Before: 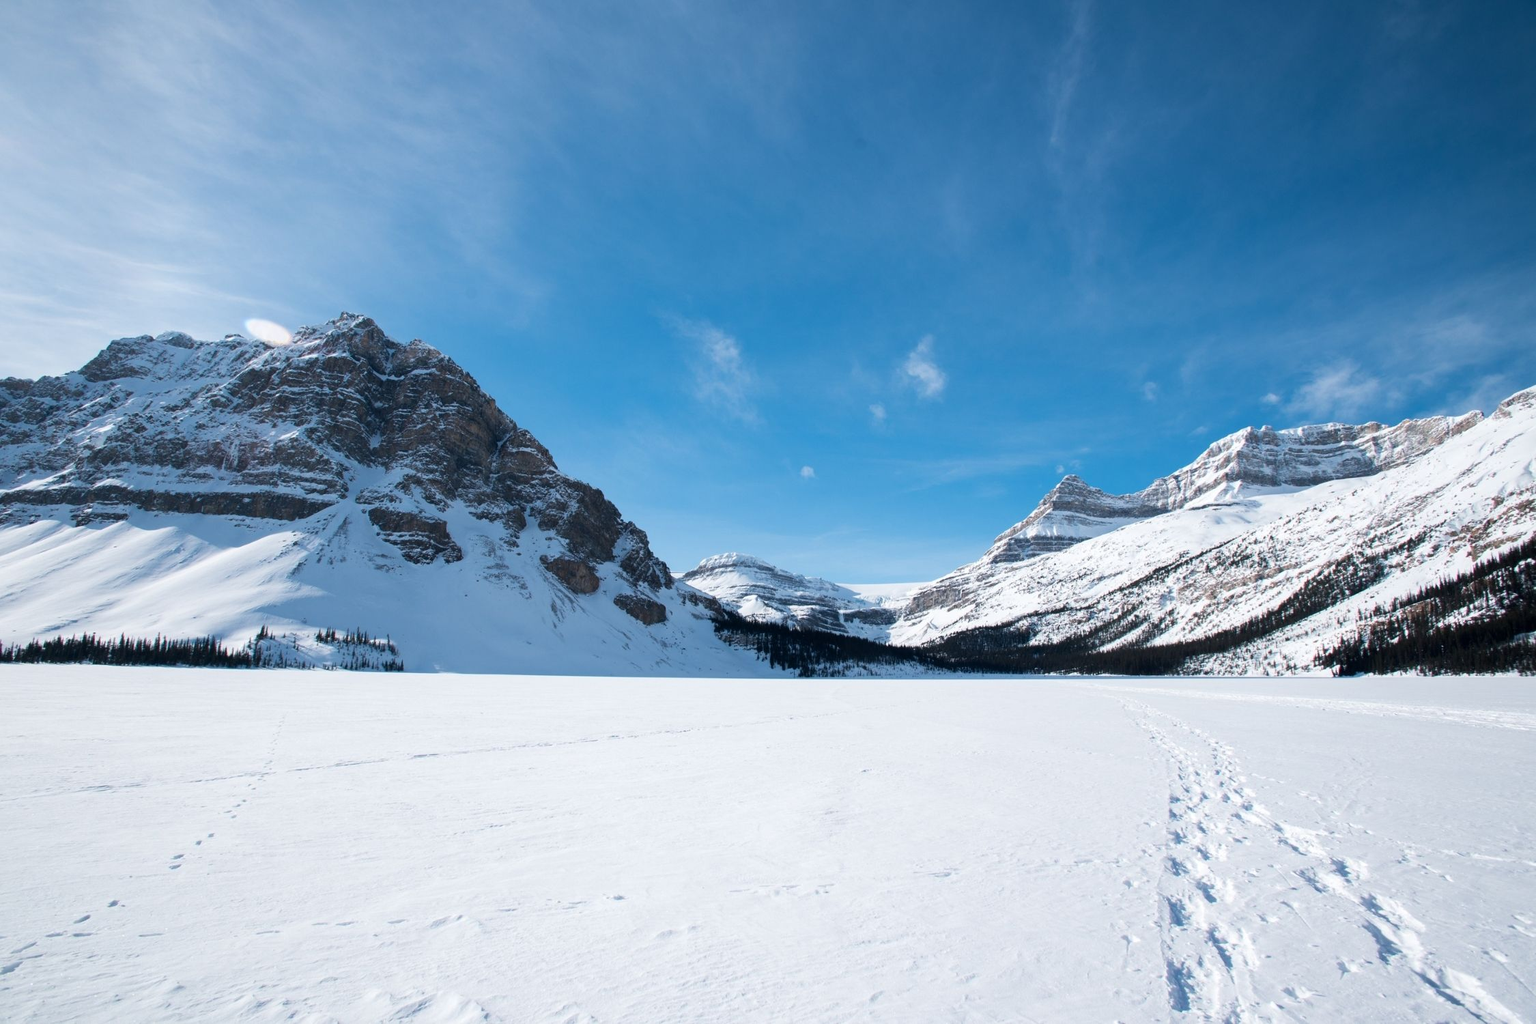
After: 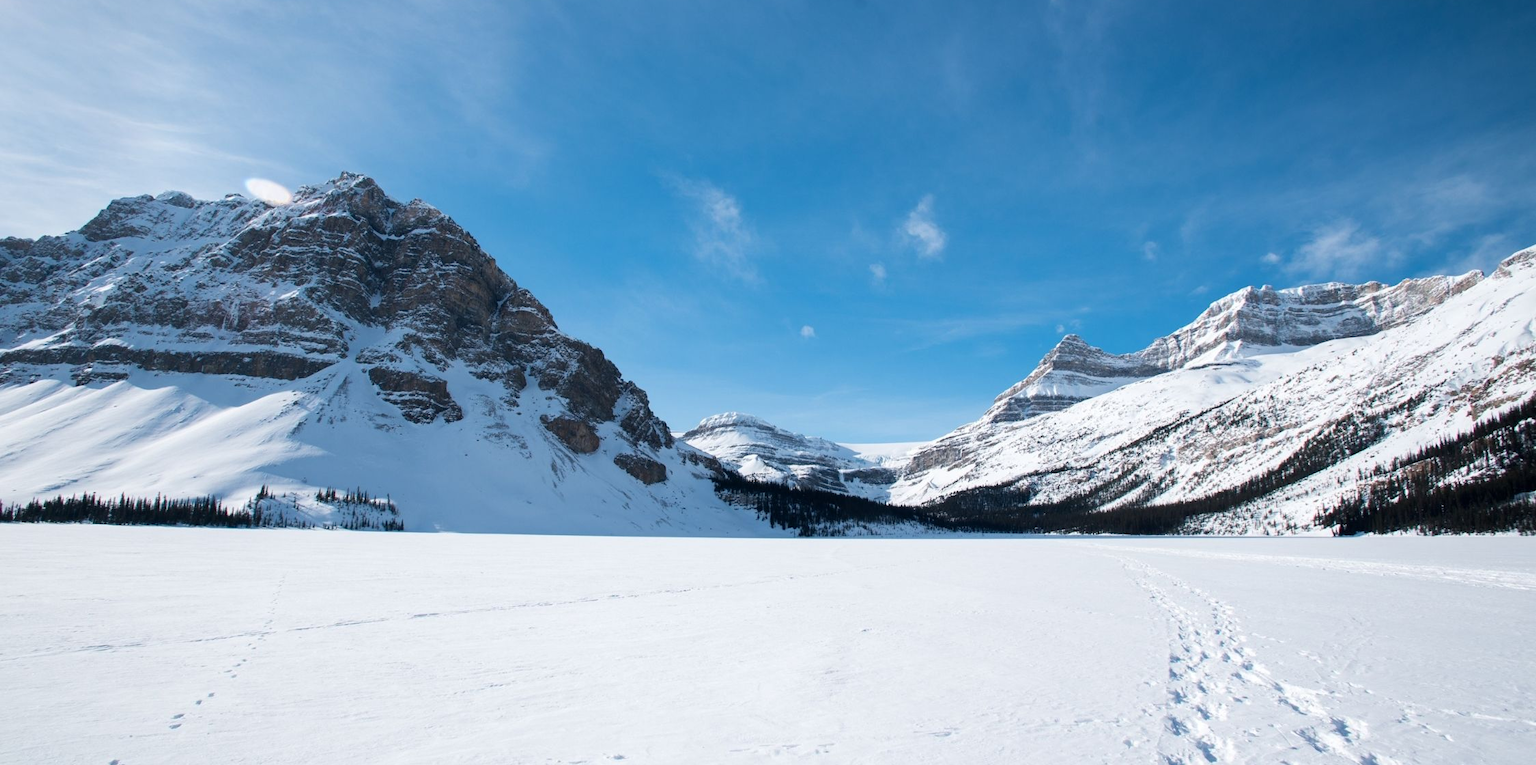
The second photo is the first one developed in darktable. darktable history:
crop: top 13.74%, bottom 11.395%
